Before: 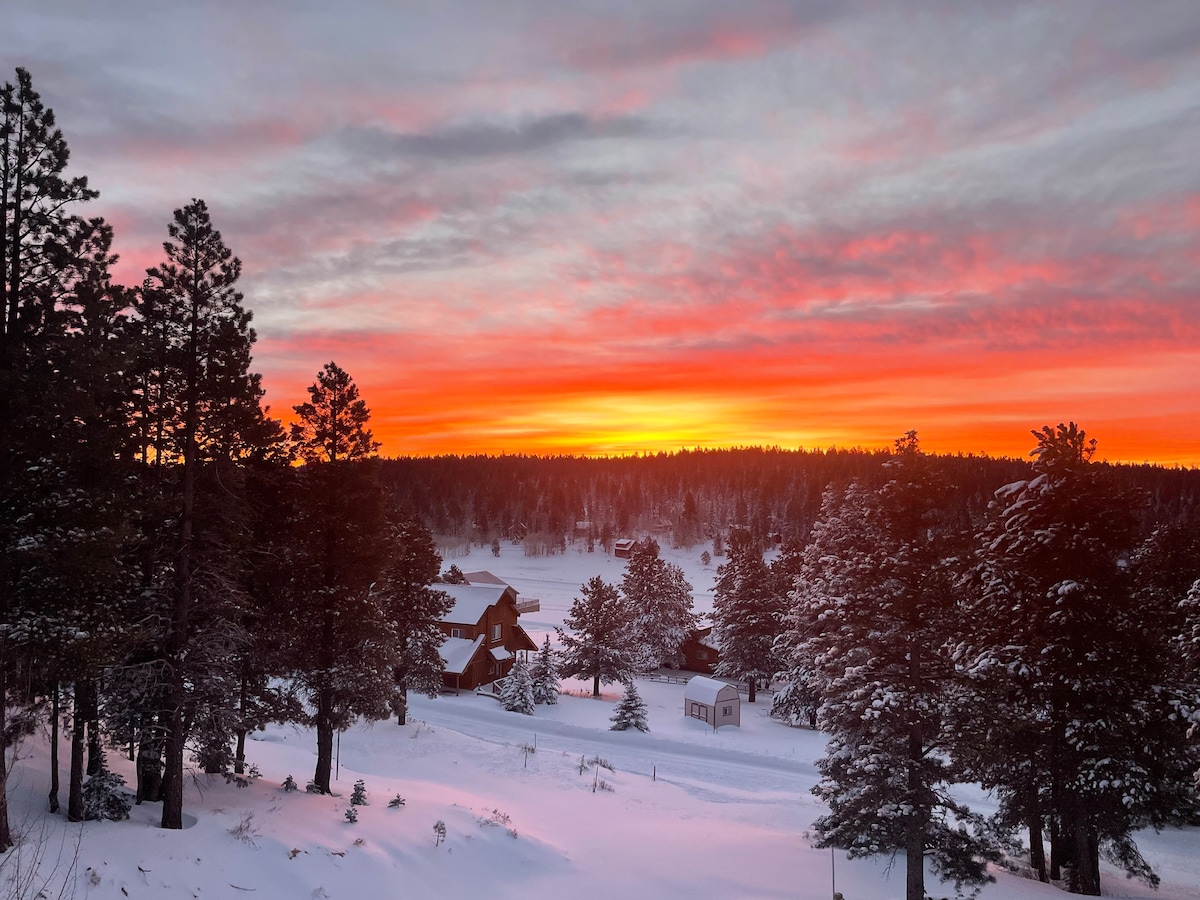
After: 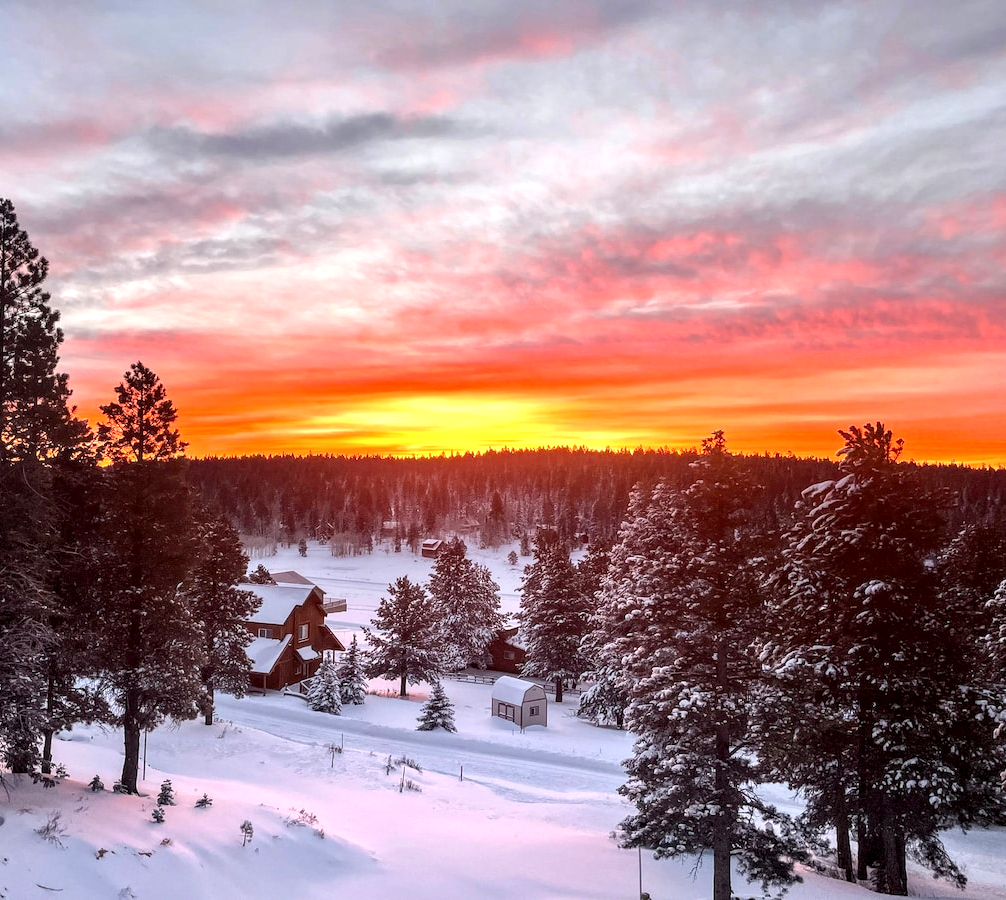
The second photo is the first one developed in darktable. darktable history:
exposure: black level correction 0, exposure 0.7 EV, compensate exposure bias true, compensate highlight preservation false
crop: left 16.145%
local contrast: detail 150%
